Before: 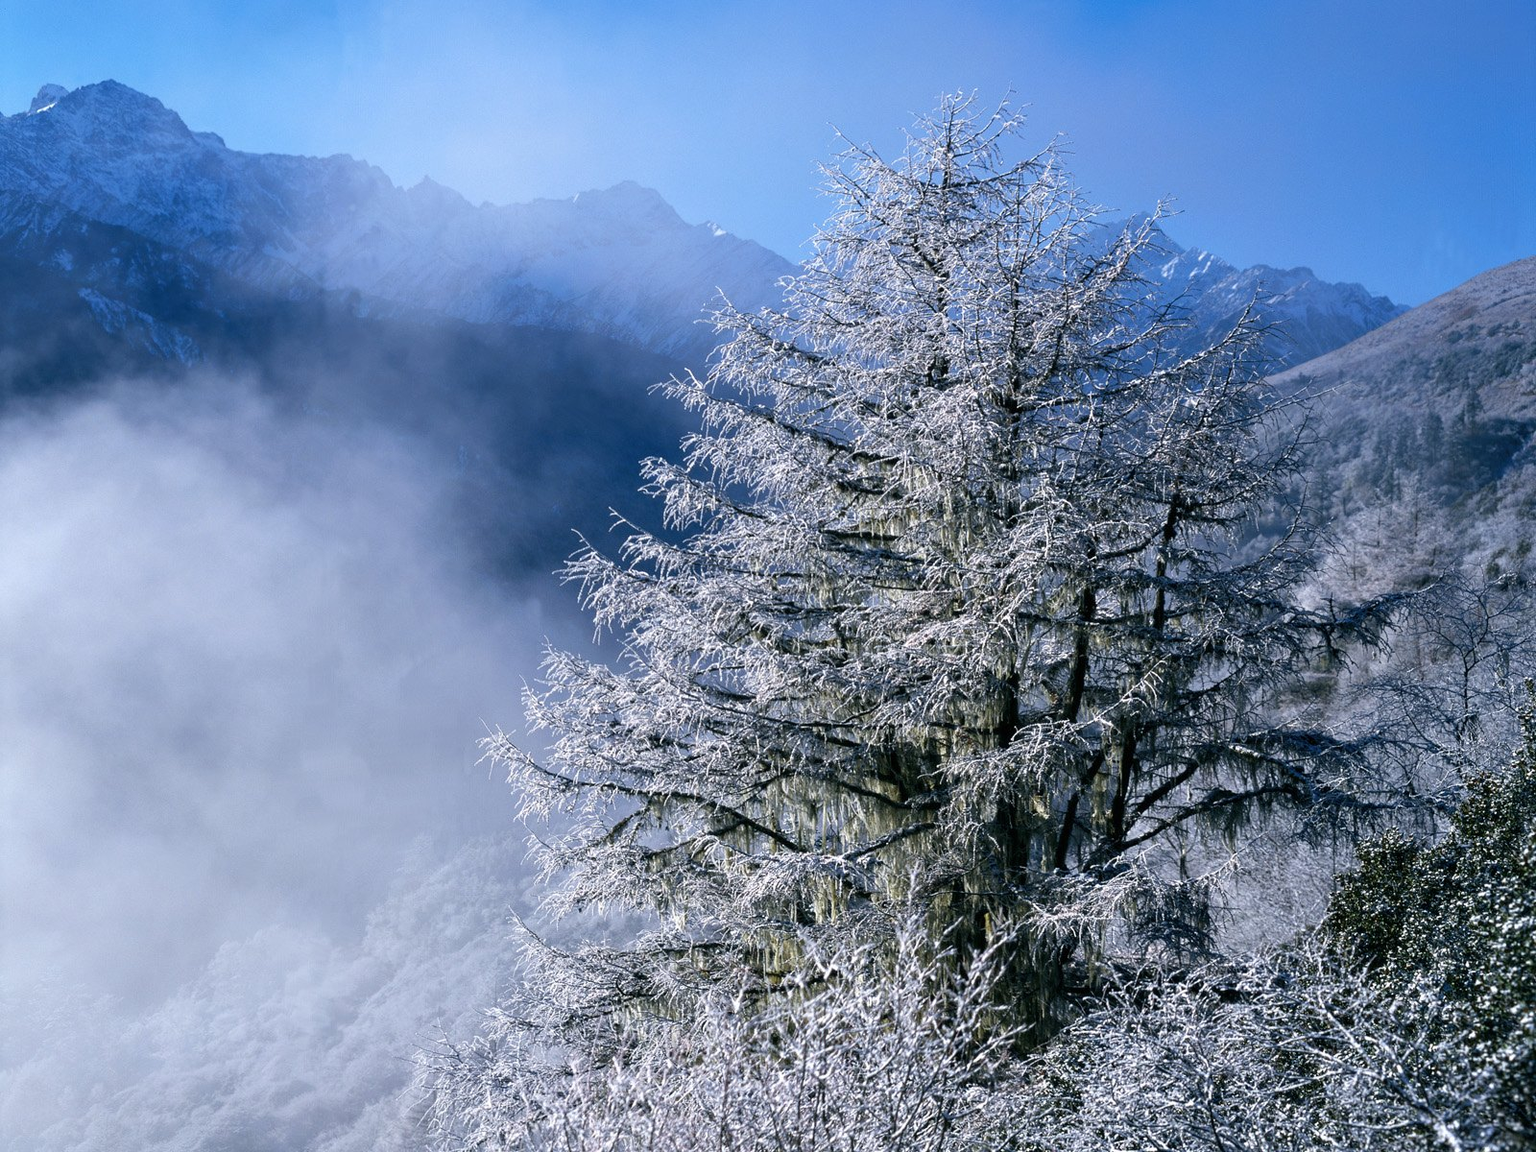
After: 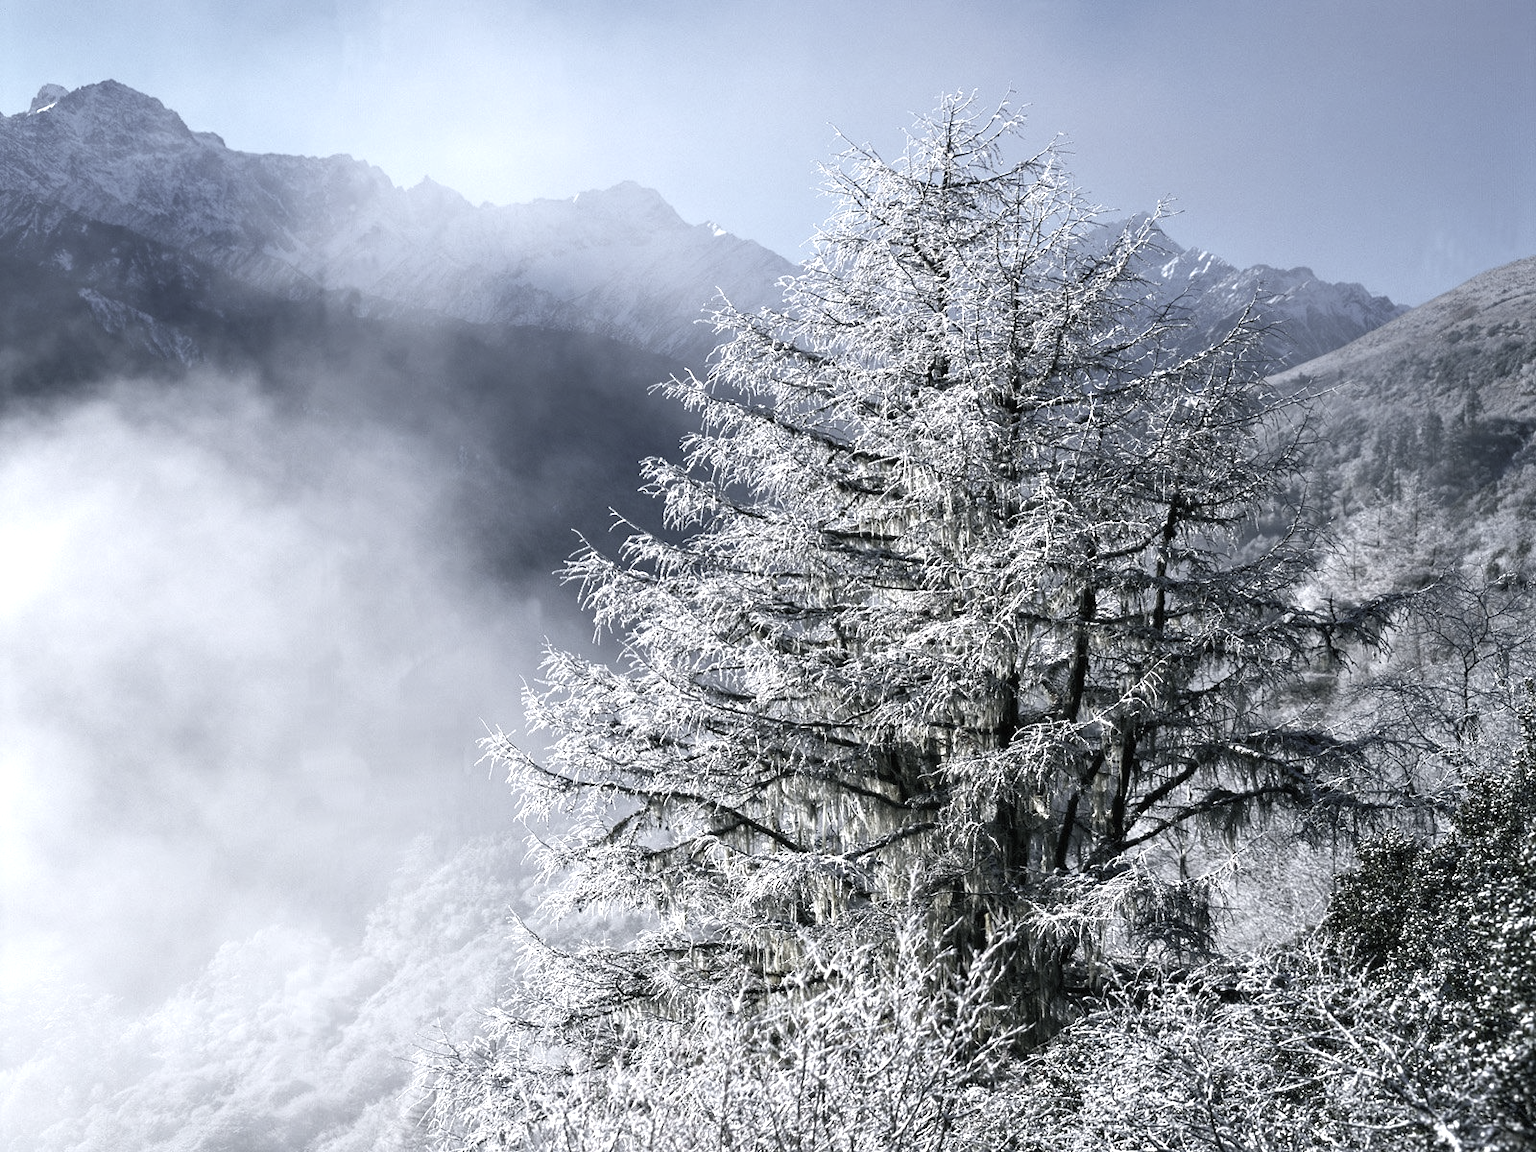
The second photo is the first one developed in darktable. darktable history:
exposure: black level correction 0, exposure 0.694 EV, compensate exposure bias true, compensate highlight preservation false
tone curve: curves: ch0 [(0, 0) (0.003, 0.003) (0.011, 0.015) (0.025, 0.031) (0.044, 0.056) (0.069, 0.083) (0.1, 0.113) (0.136, 0.145) (0.177, 0.184) (0.224, 0.225) (0.277, 0.275) (0.335, 0.327) (0.399, 0.385) (0.468, 0.447) (0.543, 0.528) (0.623, 0.611) (0.709, 0.703) (0.801, 0.802) (0.898, 0.902) (1, 1)], color space Lab, independent channels, preserve colors none
color zones: curves: ch1 [(0, 0.153) (0.143, 0.15) (0.286, 0.151) (0.429, 0.152) (0.571, 0.152) (0.714, 0.151) (0.857, 0.151) (1, 0.153)]
